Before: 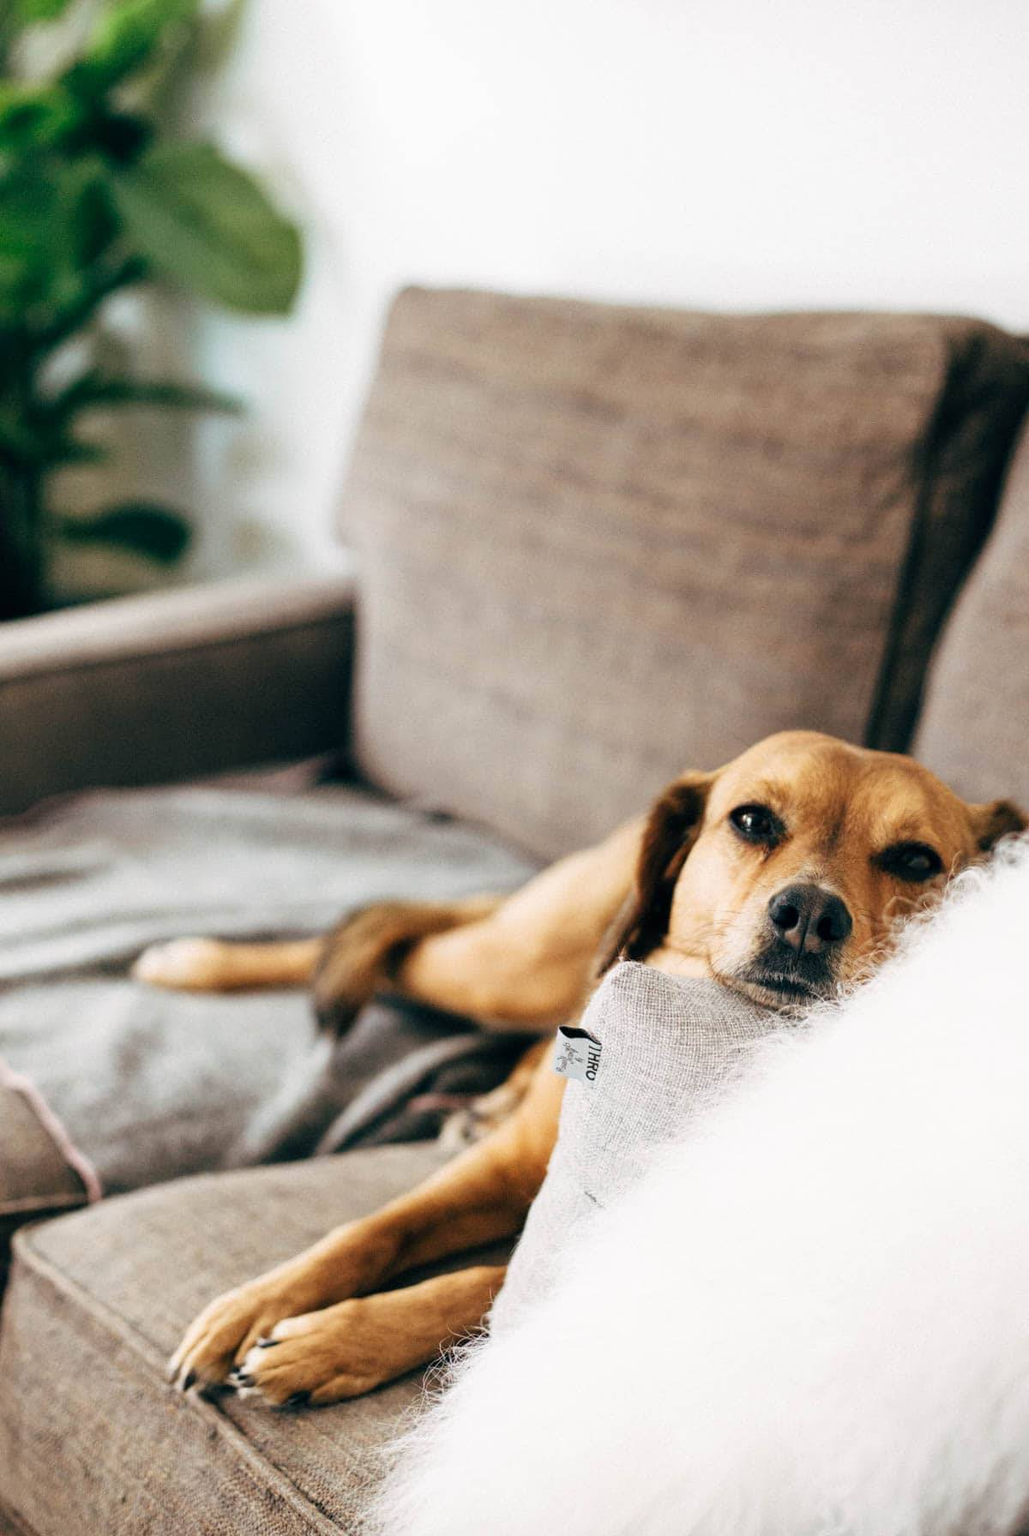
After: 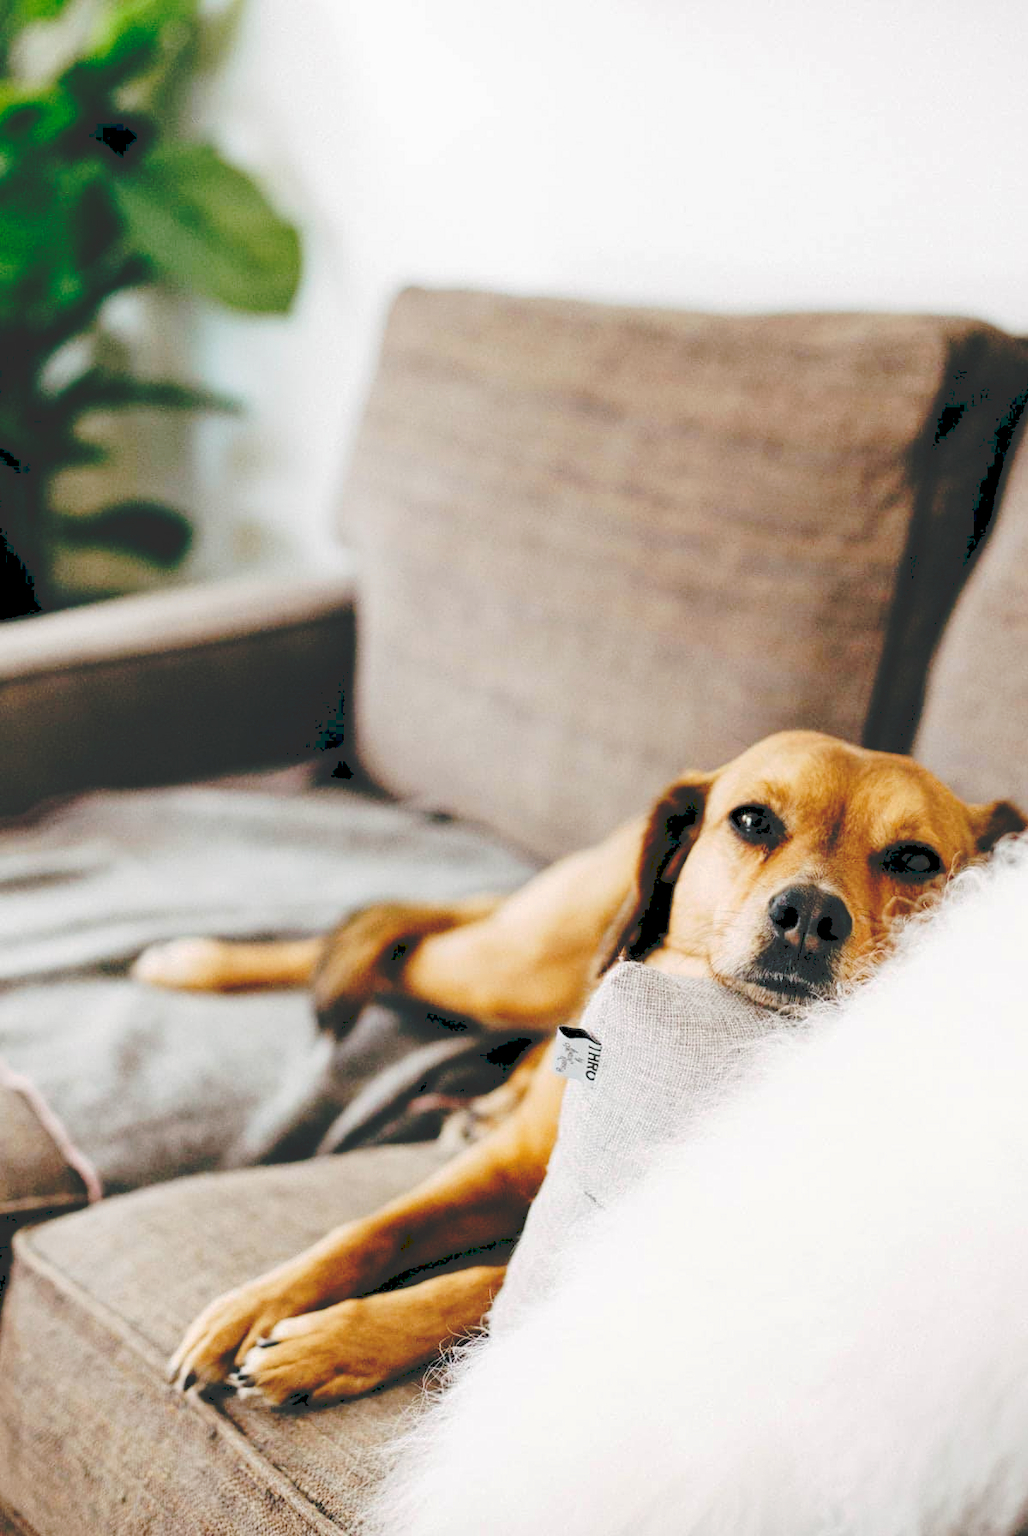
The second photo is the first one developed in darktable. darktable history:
tone curve: curves: ch0 [(0, 0) (0.003, 0.177) (0.011, 0.177) (0.025, 0.176) (0.044, 0.178) (0.069, 0.186) (0.1, 0.194) (0.136, 0.203) (0.177, 0.223) (0.224, 0.255) (0.277, 0.305) (0.335, 0.383) (0.399, 0.467) (0.468, 0.546) (0.543, 0.616) (0.623, 0.694) (0.709, 0.764) (0.801, 0.834) (0.898, 0.901) (1, 1)], preserve colors none
color balance rgb: power › hue 62.41°, global offset › luminance -0.486%, perceptual saturation grading › global saturation 11.634%, global vibrance 9.522%
